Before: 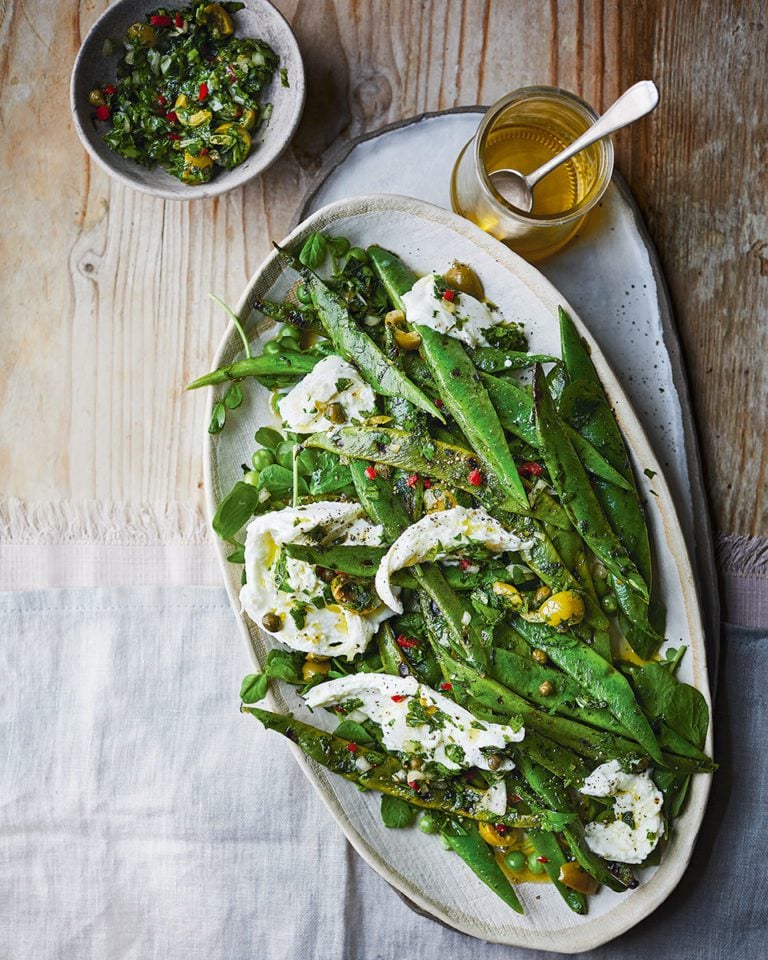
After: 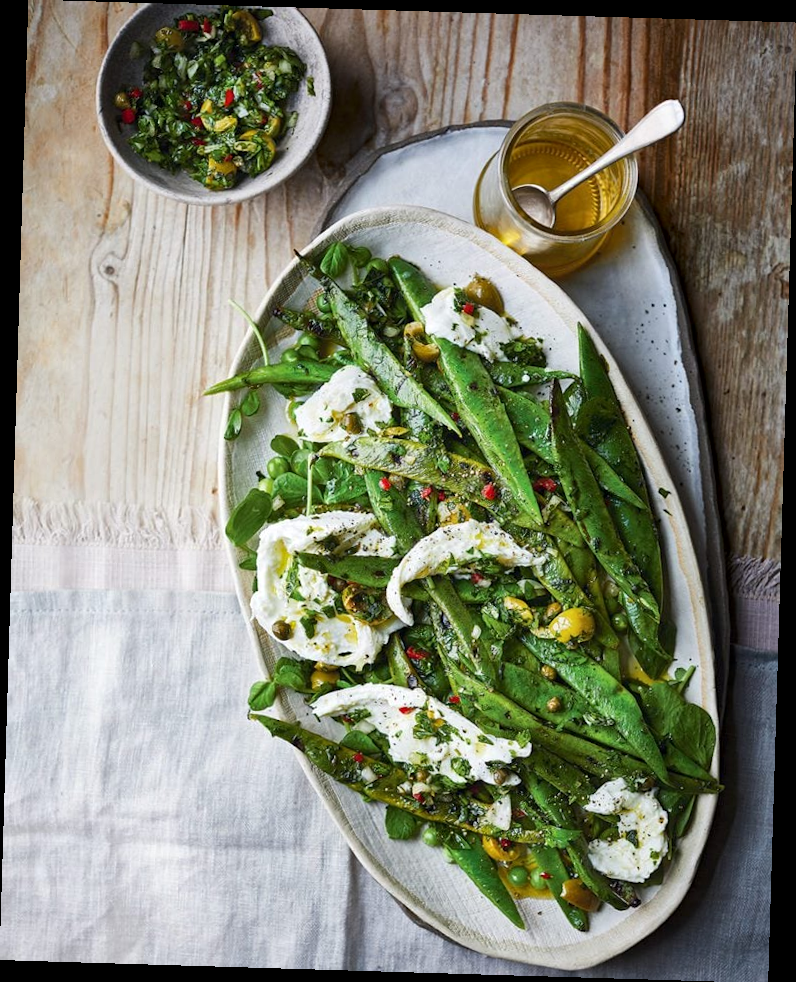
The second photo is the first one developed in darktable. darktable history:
local contrast: mode bilateral grid, contrast 20, coarseness 50, detail 130%, midtone range 0.2
rotate and perspective: rotation 1.72°, automatic cropping off
